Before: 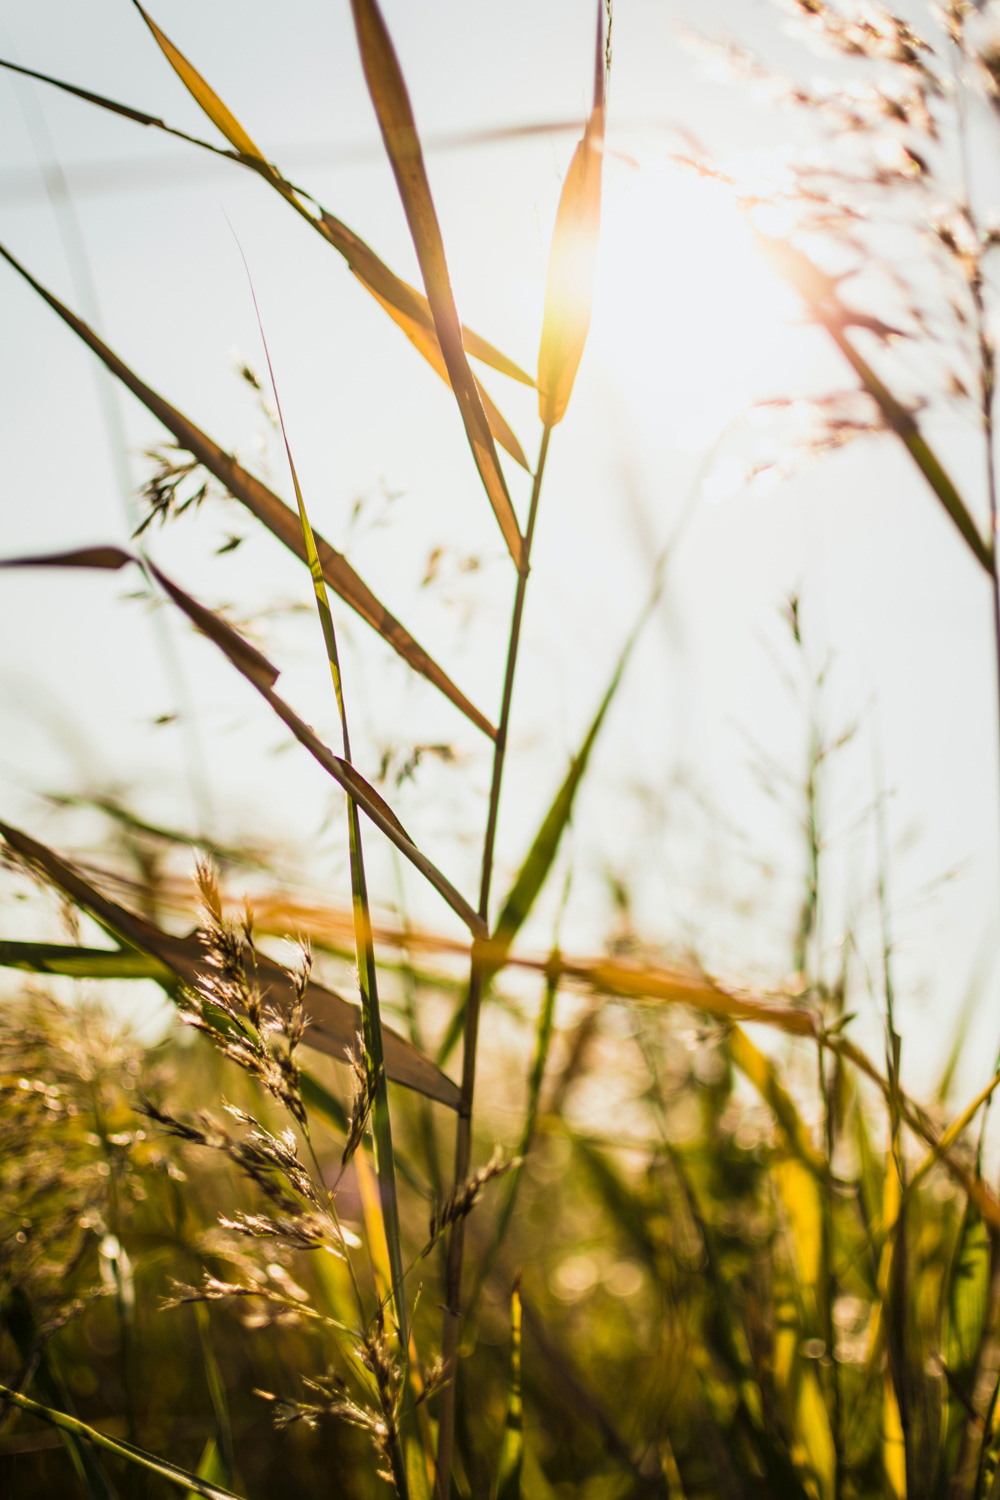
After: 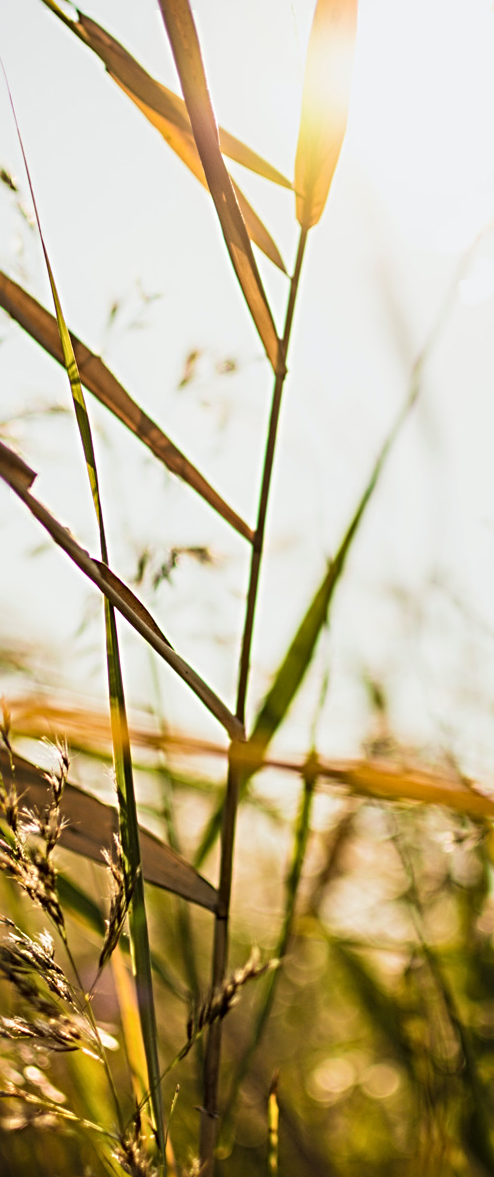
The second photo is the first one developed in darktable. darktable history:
sharpen: radius 4
crop and rotate: angle 0.02°, left 24.353%, top 13.219%, right 26.156%, bottom 8.224%
